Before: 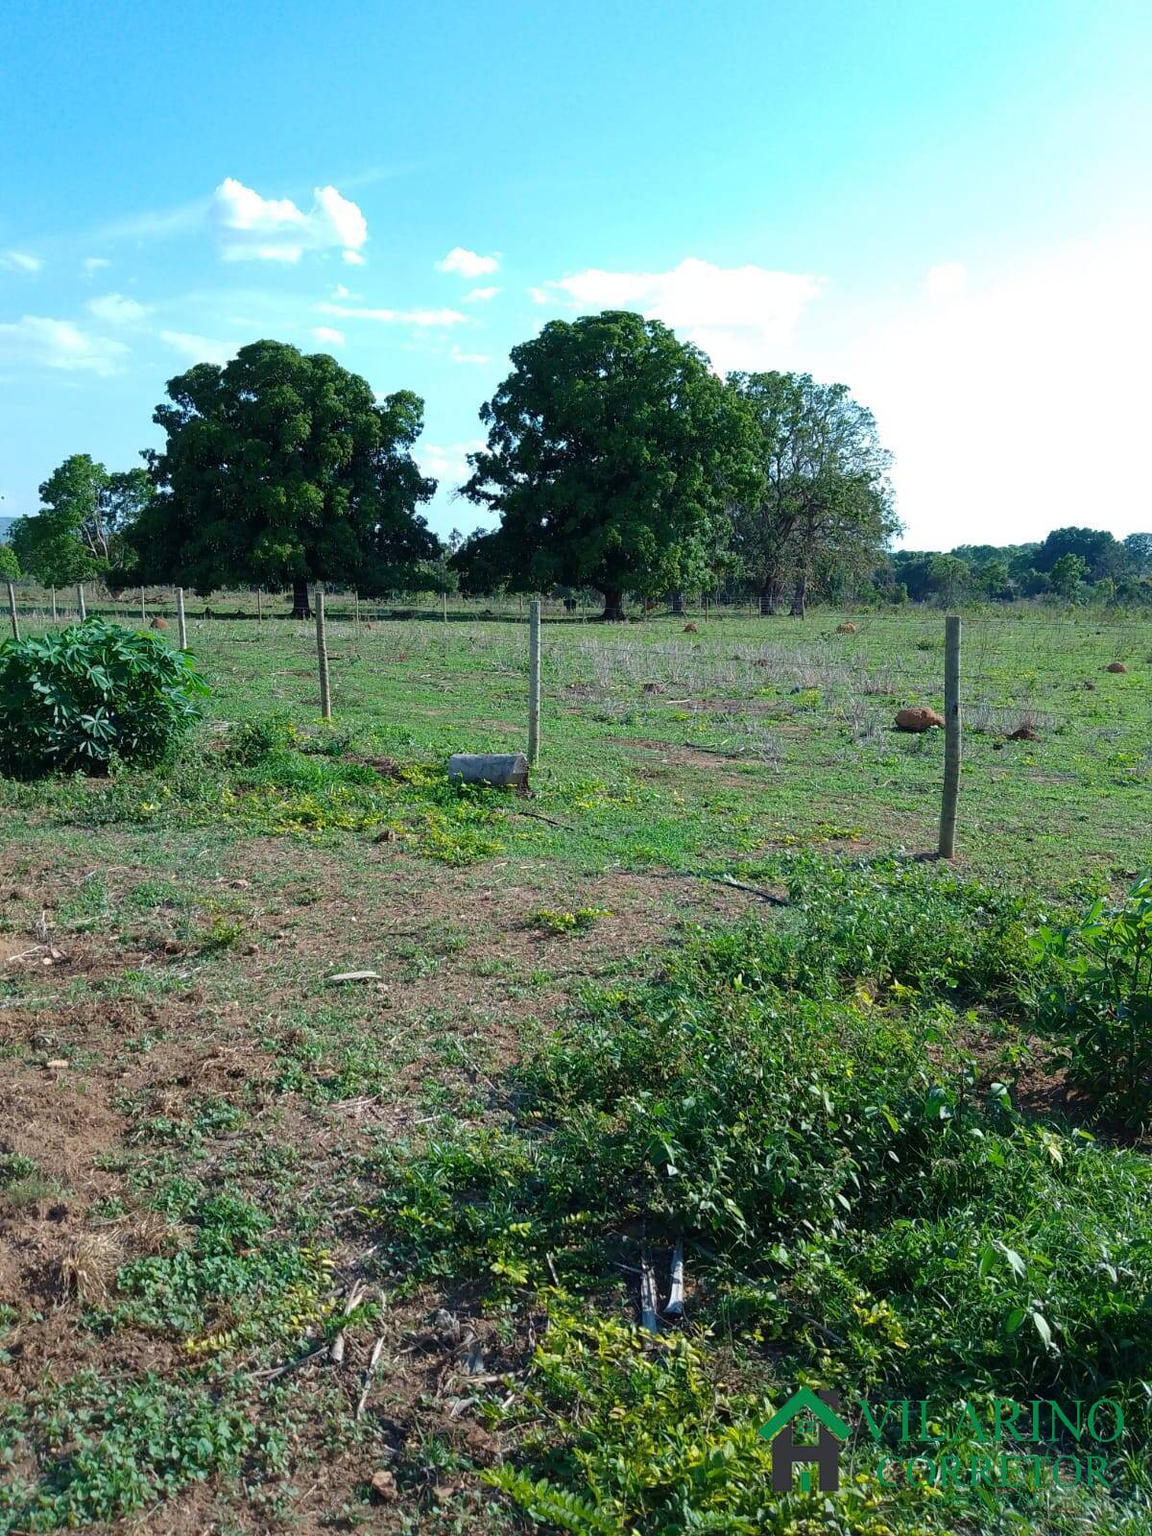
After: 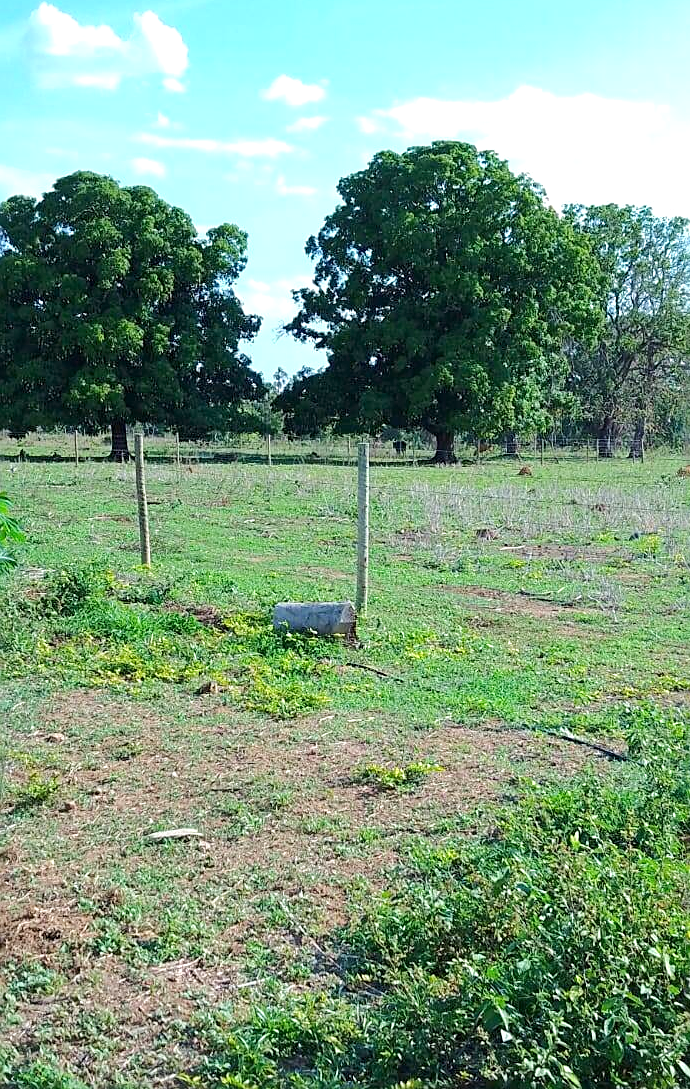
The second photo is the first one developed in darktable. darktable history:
crop: left 16.199%, top 11.464%, right 26.281%, bottom 20.452%
tone equalizer: -8 EV 1.02 EV, -7 EV 0.977 EV, -6 EV 1.04 EV, -5 EV 1.01 EV, -4 EV 1.04 EV, -3 EV 0.716 EV, -2 EV 0.516 EV, -1 EV 0.259 EV, edges refinement/feathering 500, mask exposure compensation -1.57 EV, preserve details no
sharpen: on, module defaults
